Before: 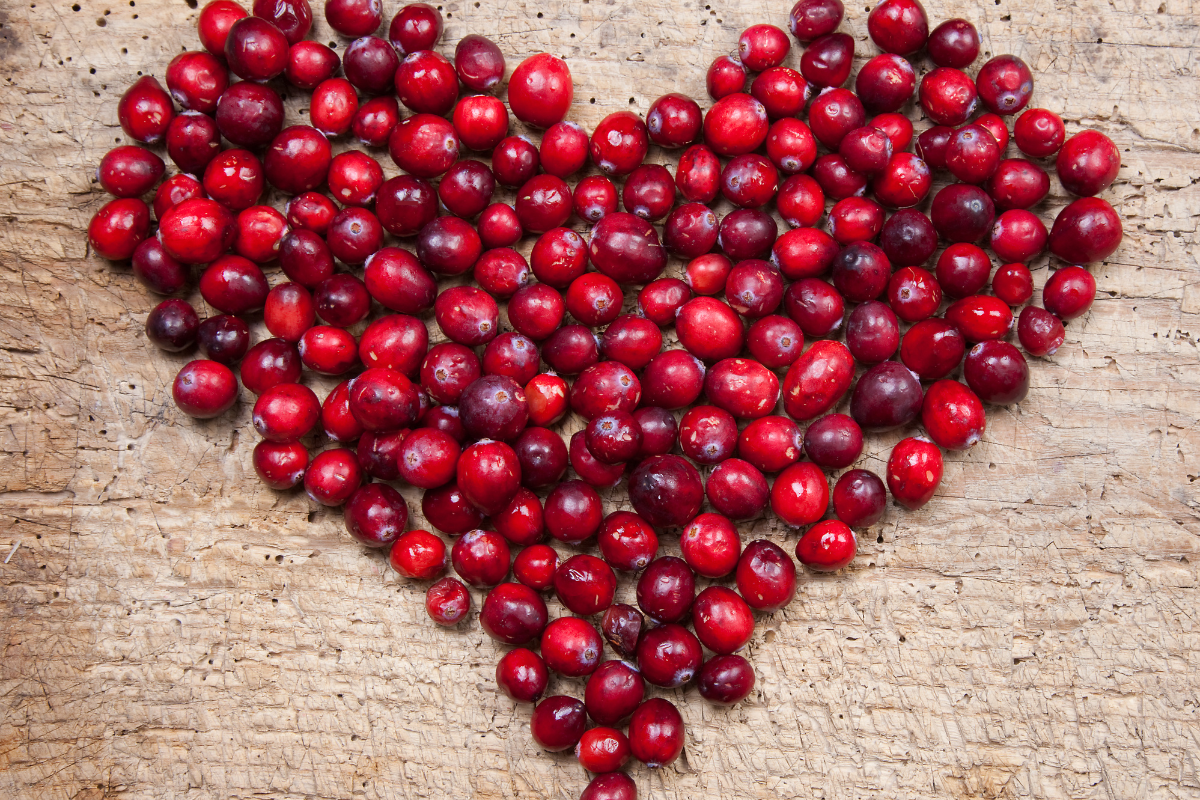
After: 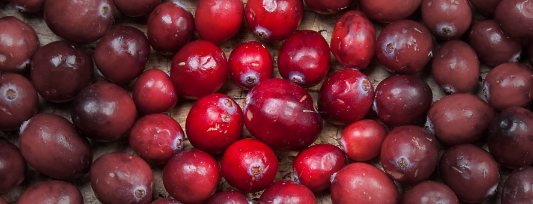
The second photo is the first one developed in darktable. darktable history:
crop: left 28.767%, top 16.821%, right 26.816%, bottom 57.658%
vignetting: fall-off start 30.72%, fall-off radius 35.43%
